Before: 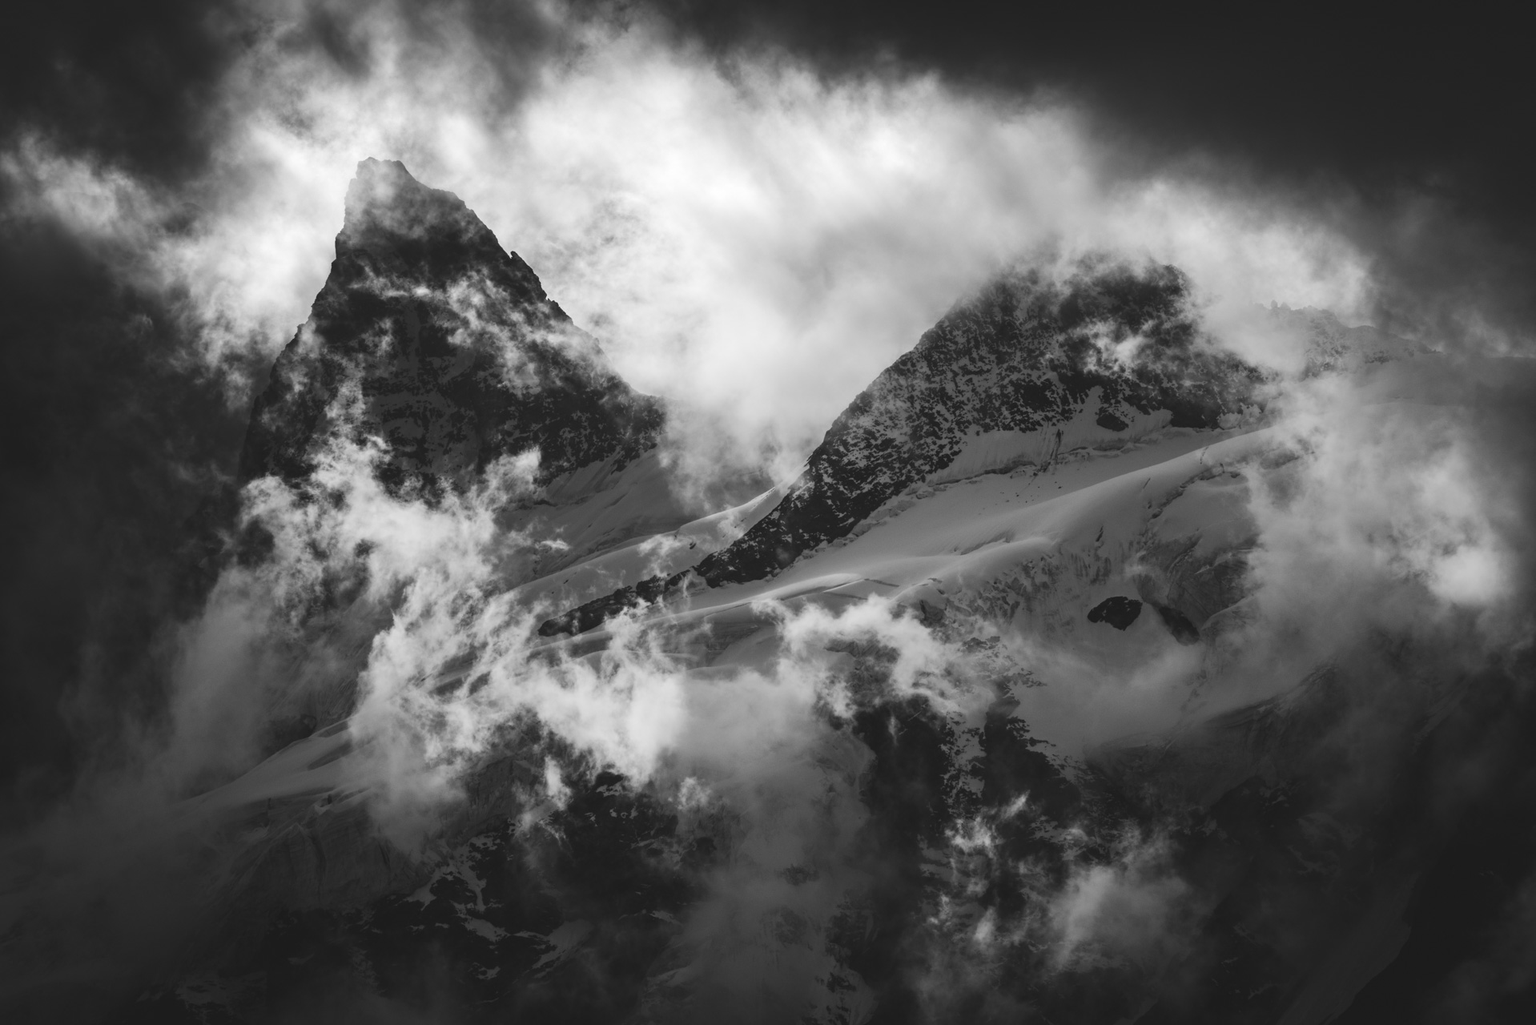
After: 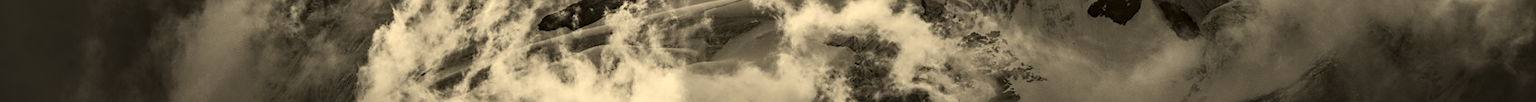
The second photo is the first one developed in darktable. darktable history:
sharpen: on, module defaults
local contrast: detail 142%
white balance: red 1.08, blue 0.791
crop and rotate: top 59.084%, bottom 30.916%
shadows and highlights: shadows 62.66, white point adjustment 0.37, highlights -34.44, compress 83.82%
